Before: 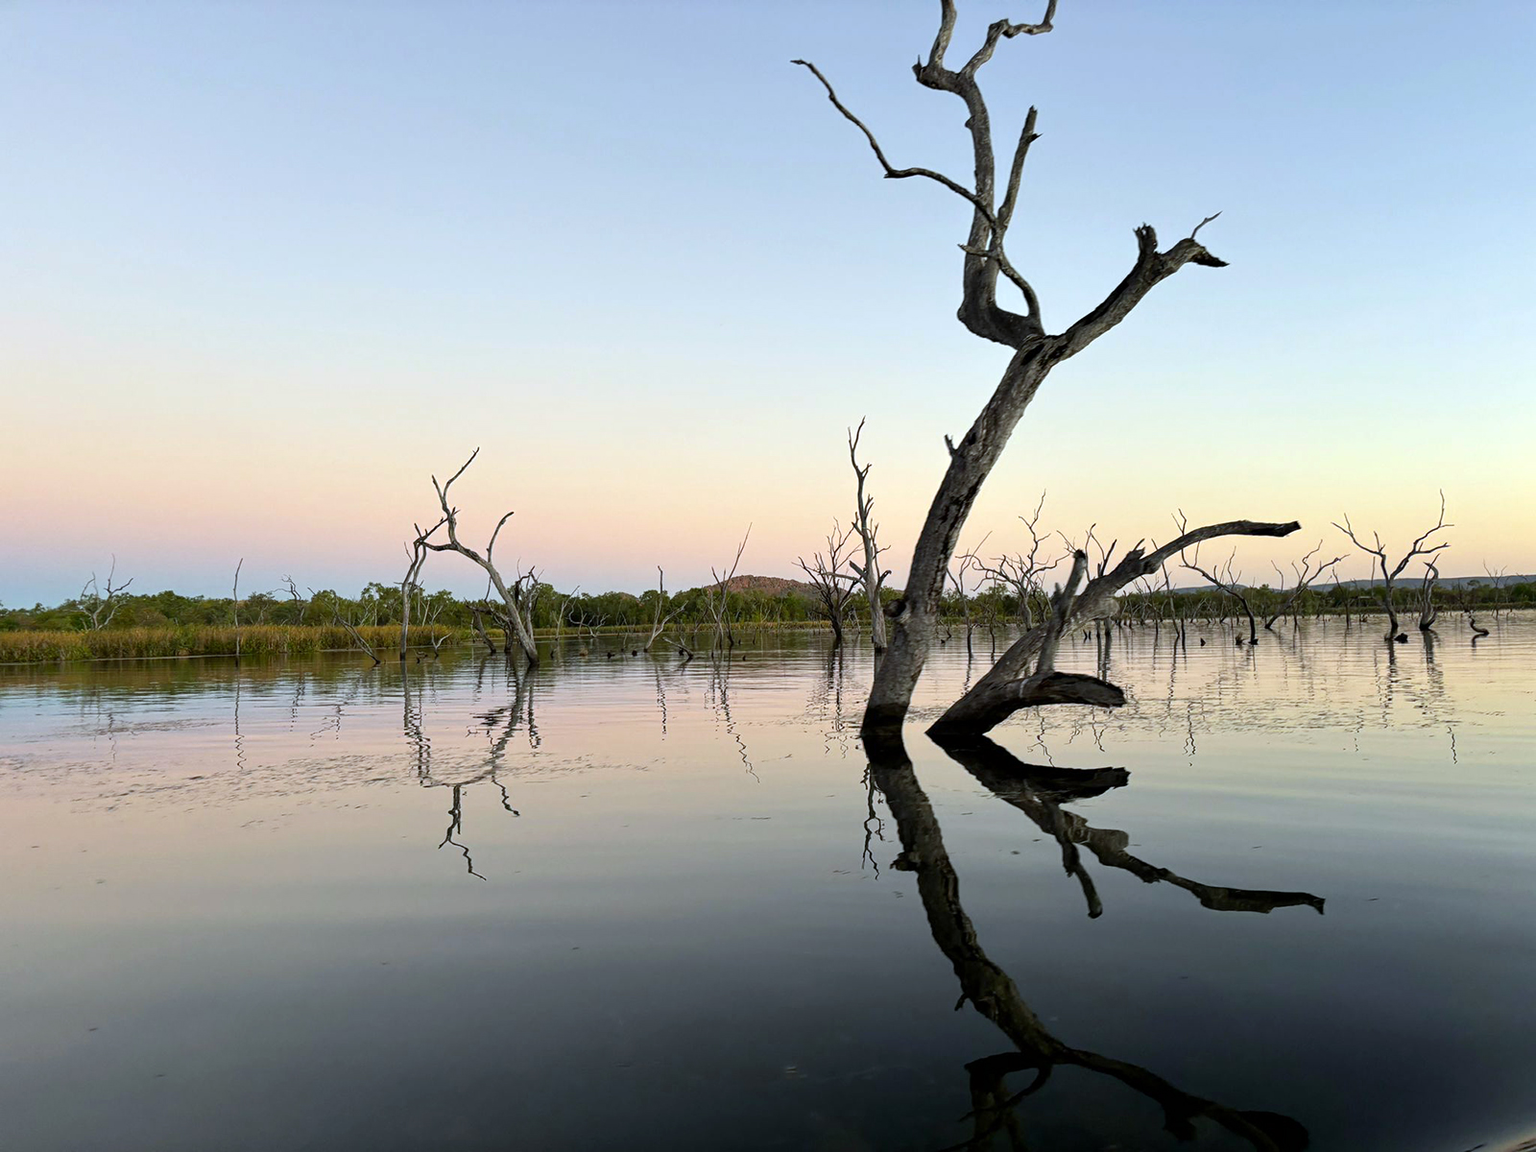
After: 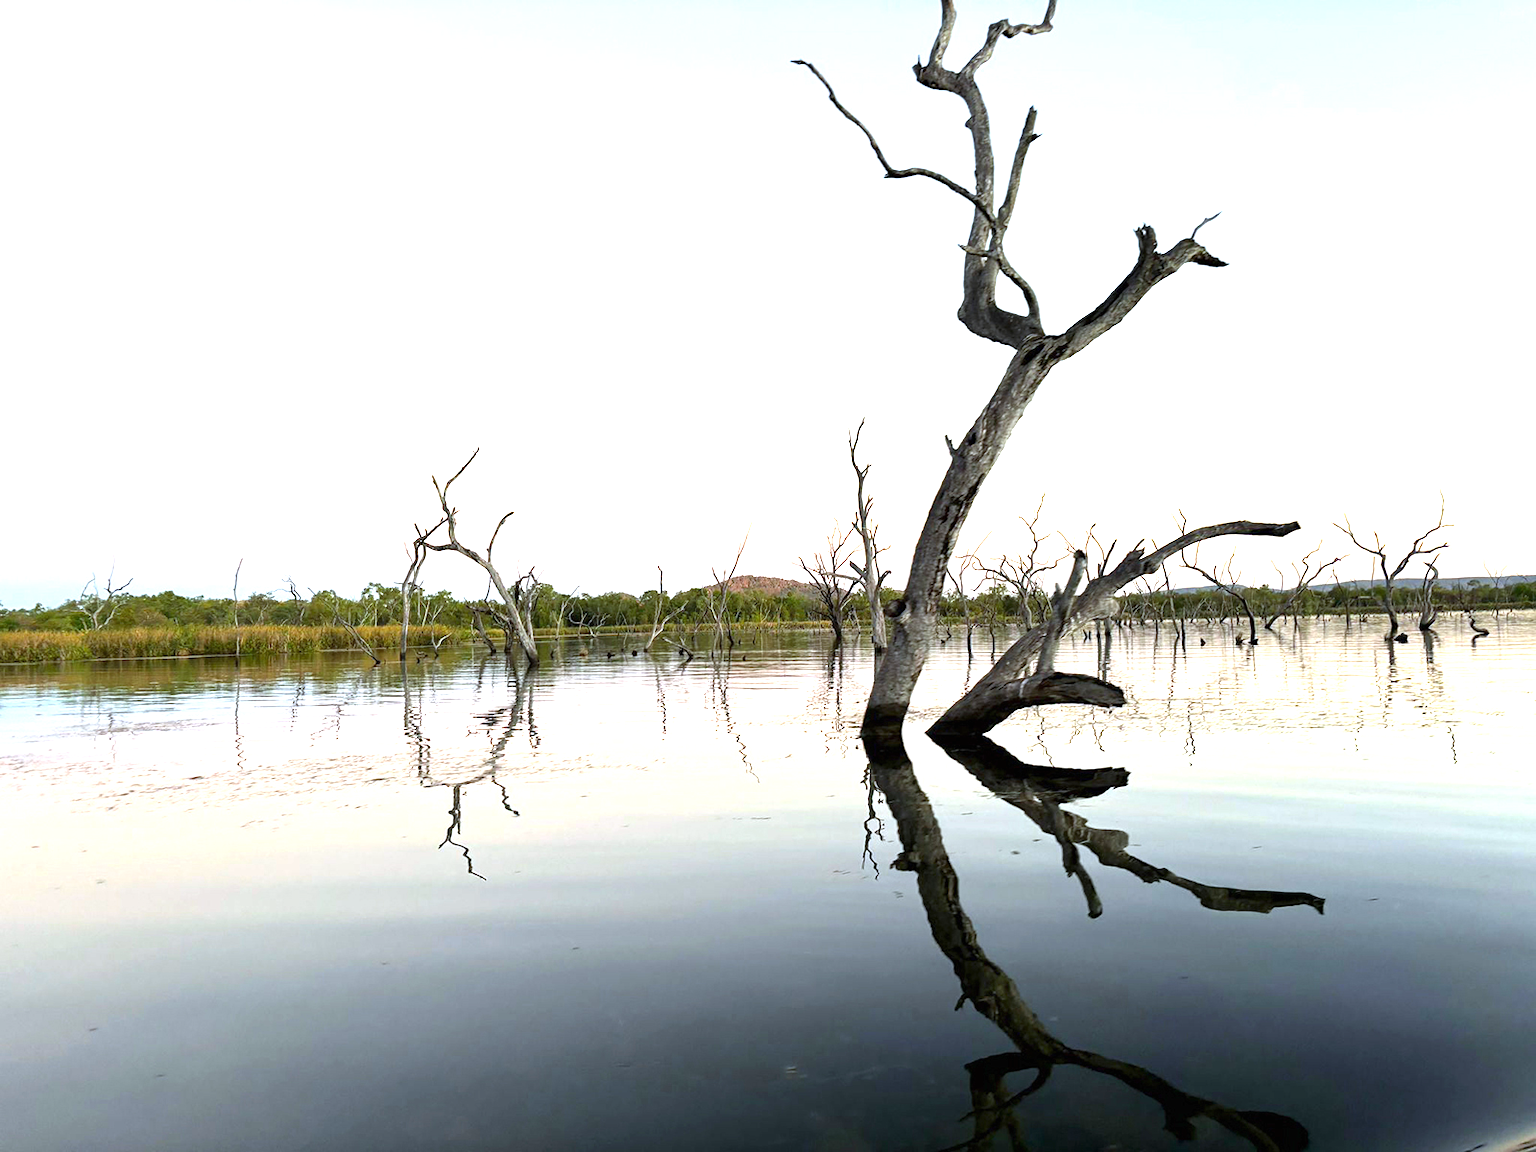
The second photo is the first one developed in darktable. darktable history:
white balance: red 0.988, blue 1.017
exposure: black level correction 0, exposure 1.3 EV, compensate highlight preservation false
